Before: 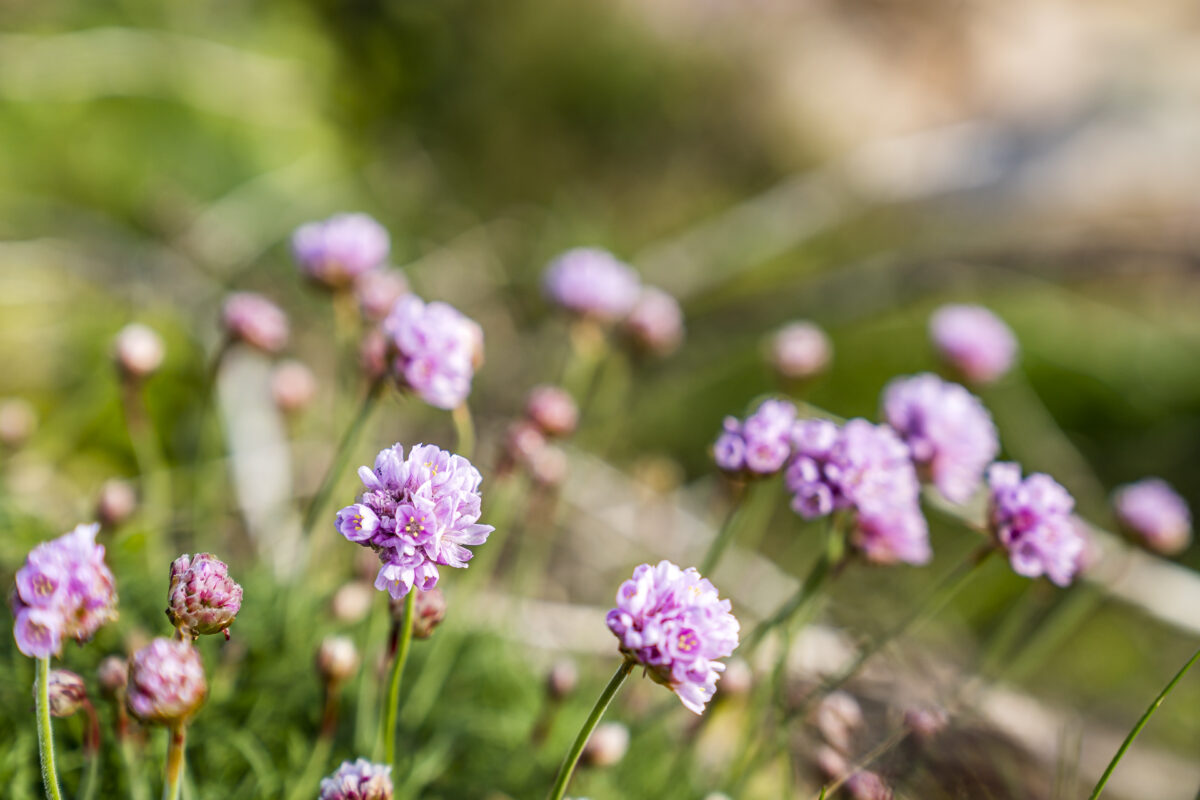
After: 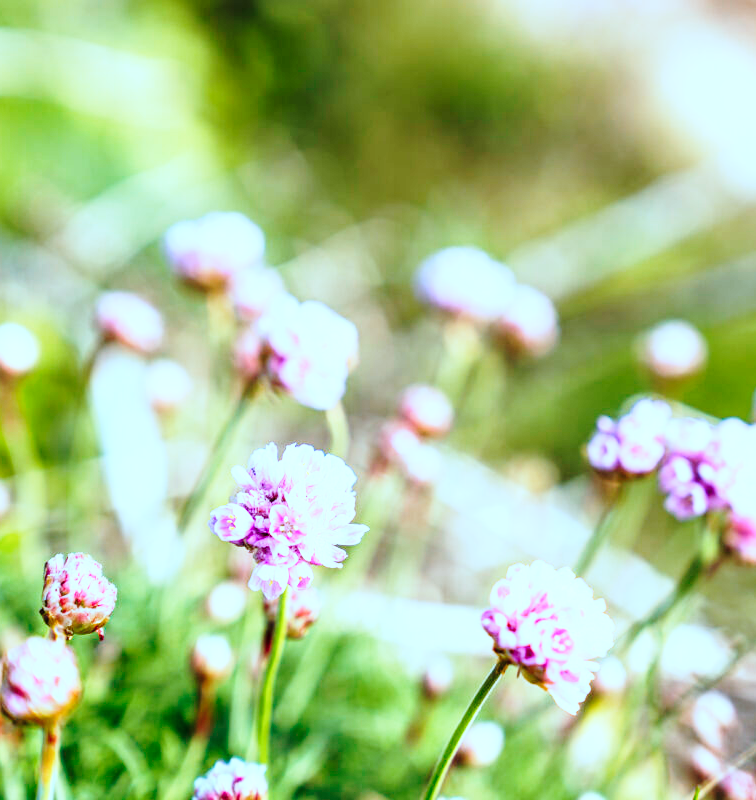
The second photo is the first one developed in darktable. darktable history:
color correction: highlights a* -9.4, highlights b* -22.45
exposure: exposure 0.601 EV, compensate exposure bias true, compensate highlight preservation false
base curve: curves: ch0 [(0, 0) (0.028, 0.03) (0.121, 0.232) (0.46, 0.748) (0.859, 0.968) (1, 1)], exposure shift 0.568, preserve colors none
crop: left 10.538%, right 26.458%
